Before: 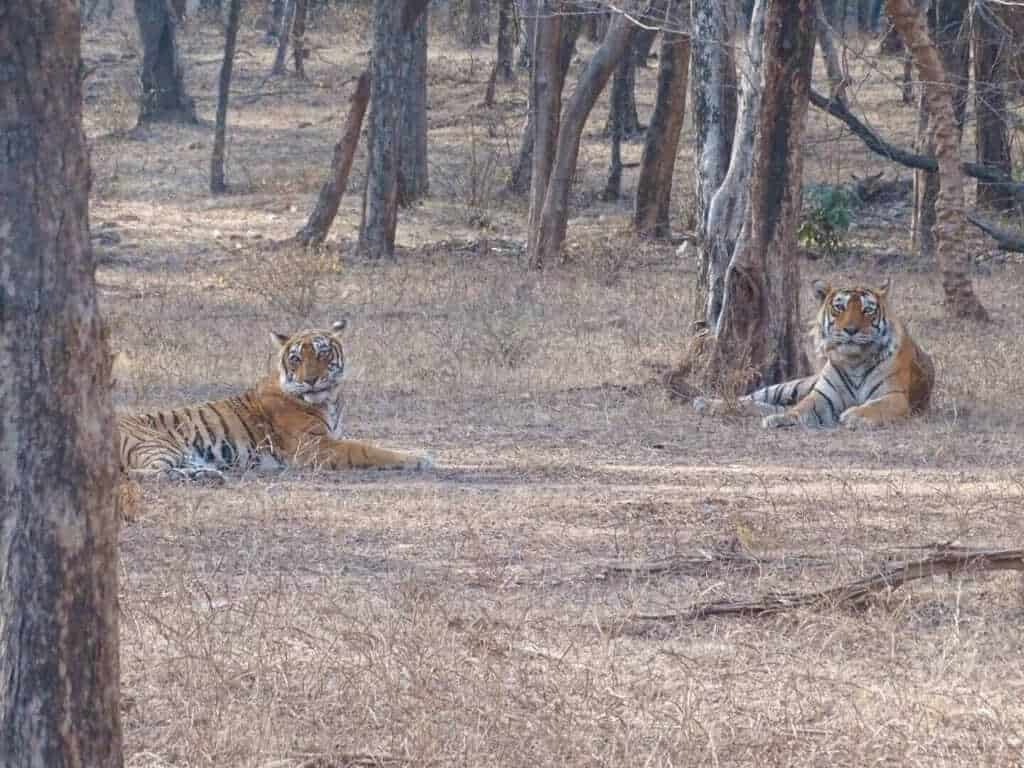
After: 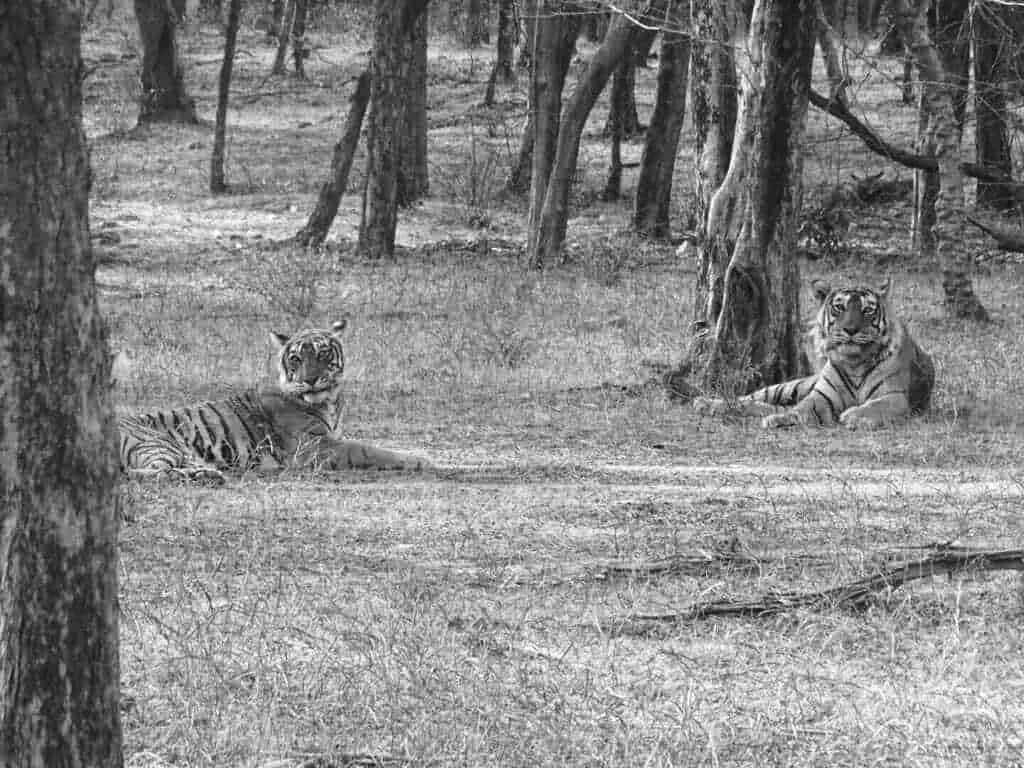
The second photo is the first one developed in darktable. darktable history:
exposure: exposure 0.127 EV, compensate highlight preservation false
white balance: red 0.978, blue 0.999
monochrome: on, module defaults
contrast brightness saturation: contrast 0.2, brightness -0.11, saturation 0.1
